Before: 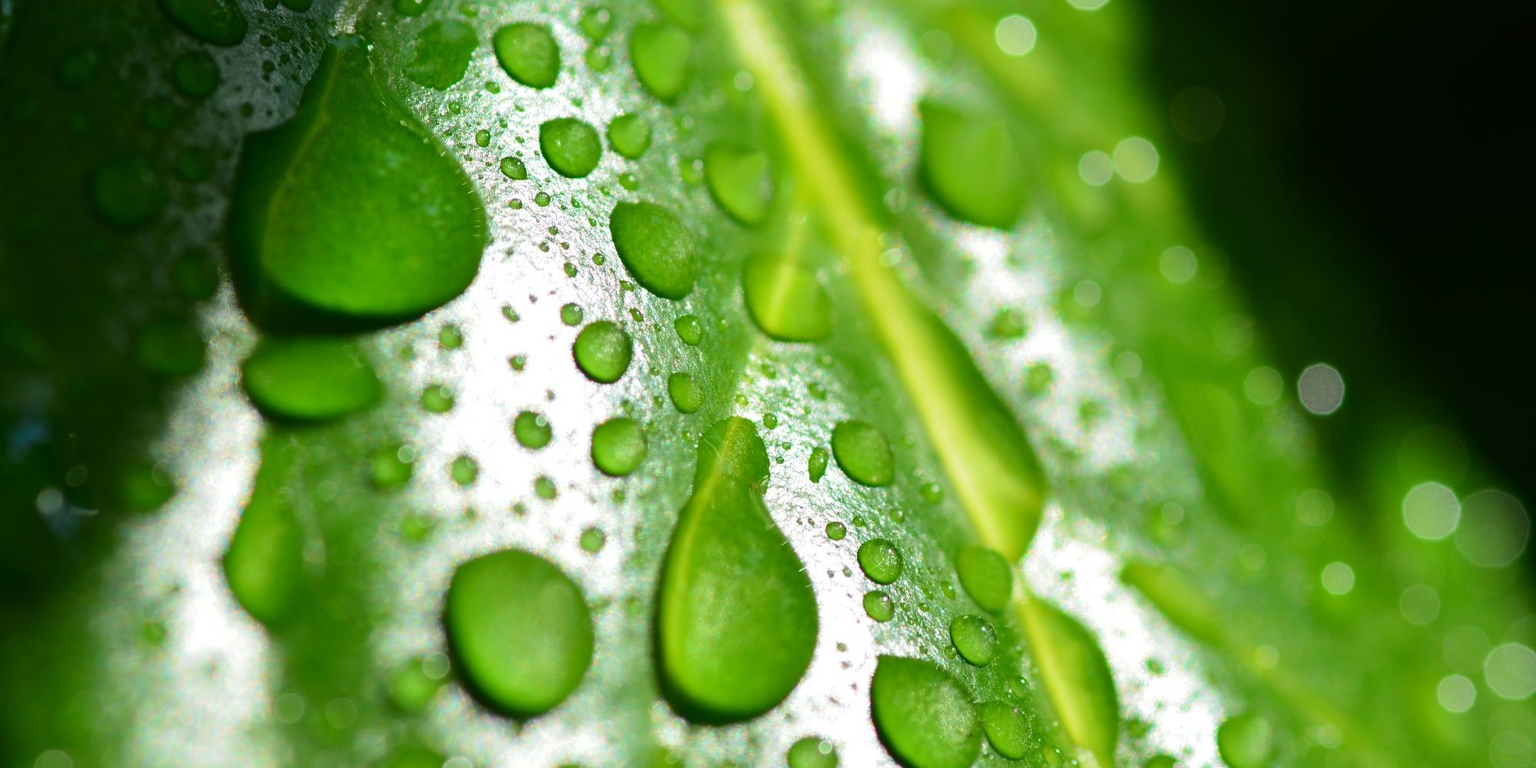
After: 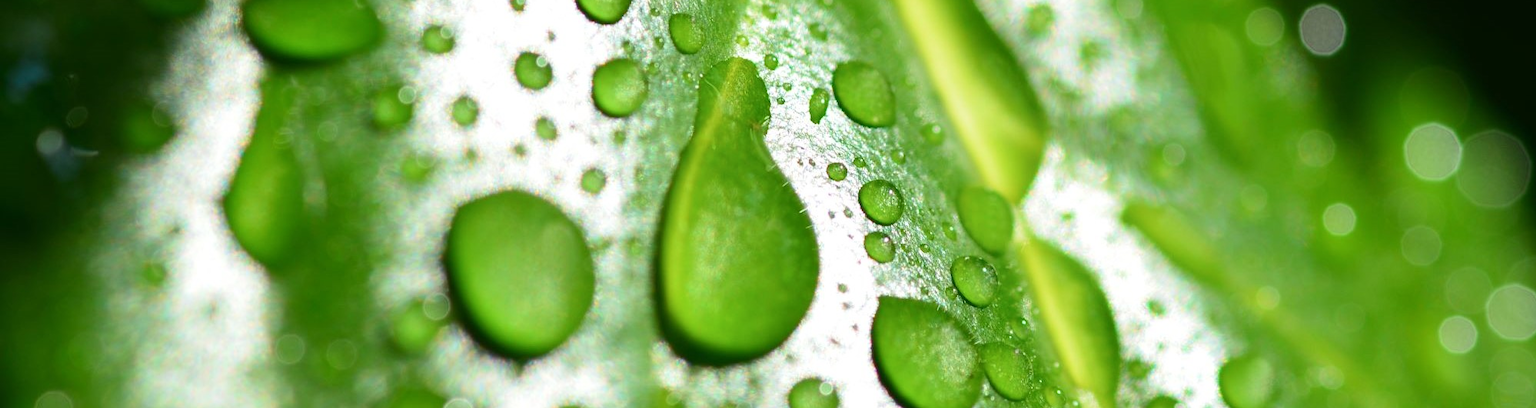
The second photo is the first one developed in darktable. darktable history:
crop and rotate: top 46.82%, right 0.072%
shadows and highlights: shadows 0.236, highlights 39.73
